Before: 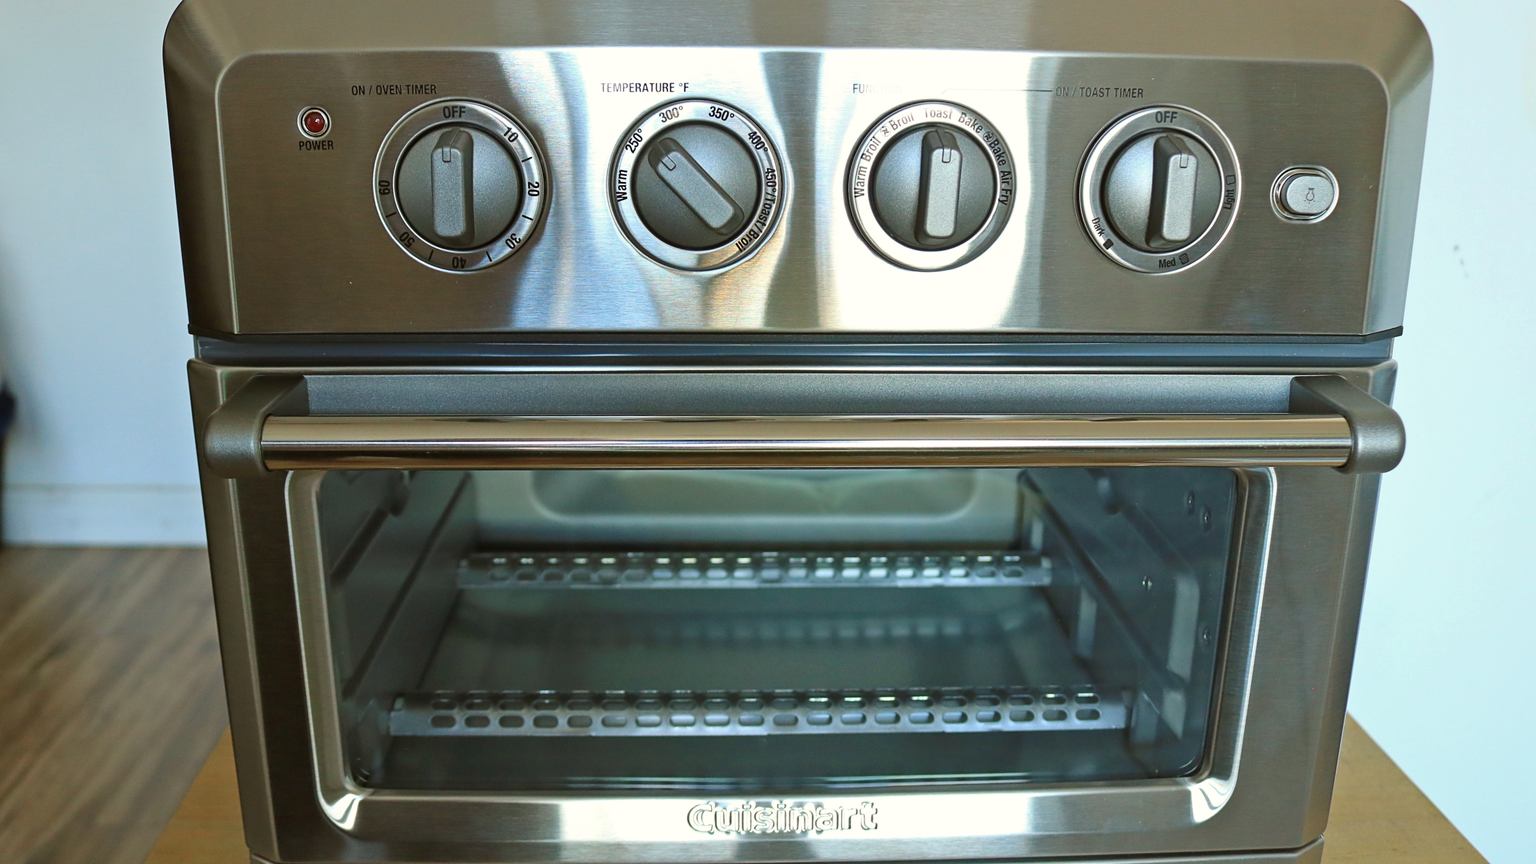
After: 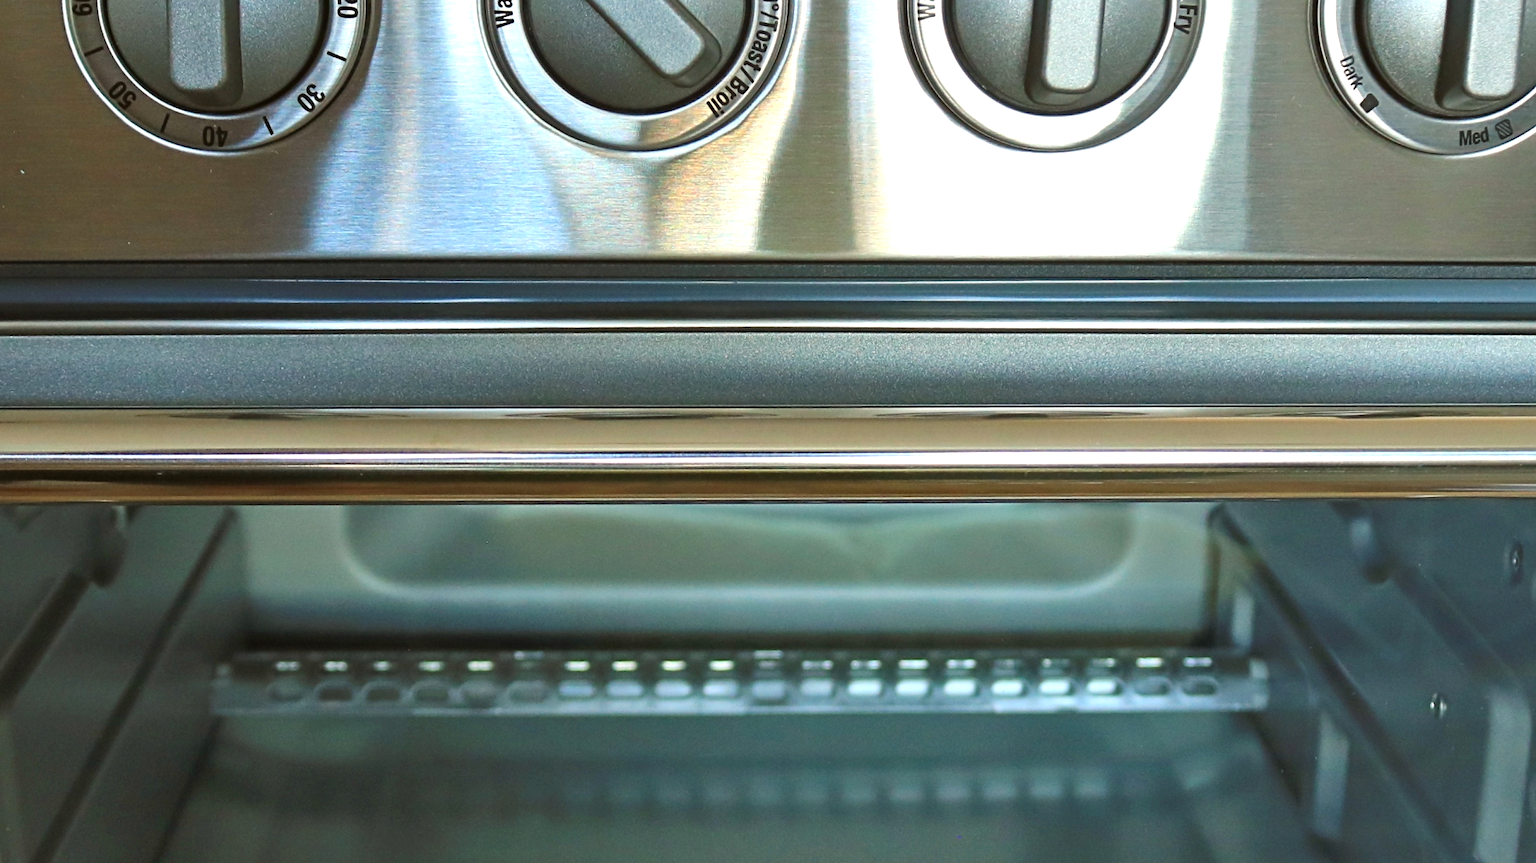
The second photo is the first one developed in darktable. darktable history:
exposure: exposure 0.372 EV, compensate highlight preservation false
crop and rotate: left 22.067%, top 21.578%, right 21.676%, bottom 22.182%
